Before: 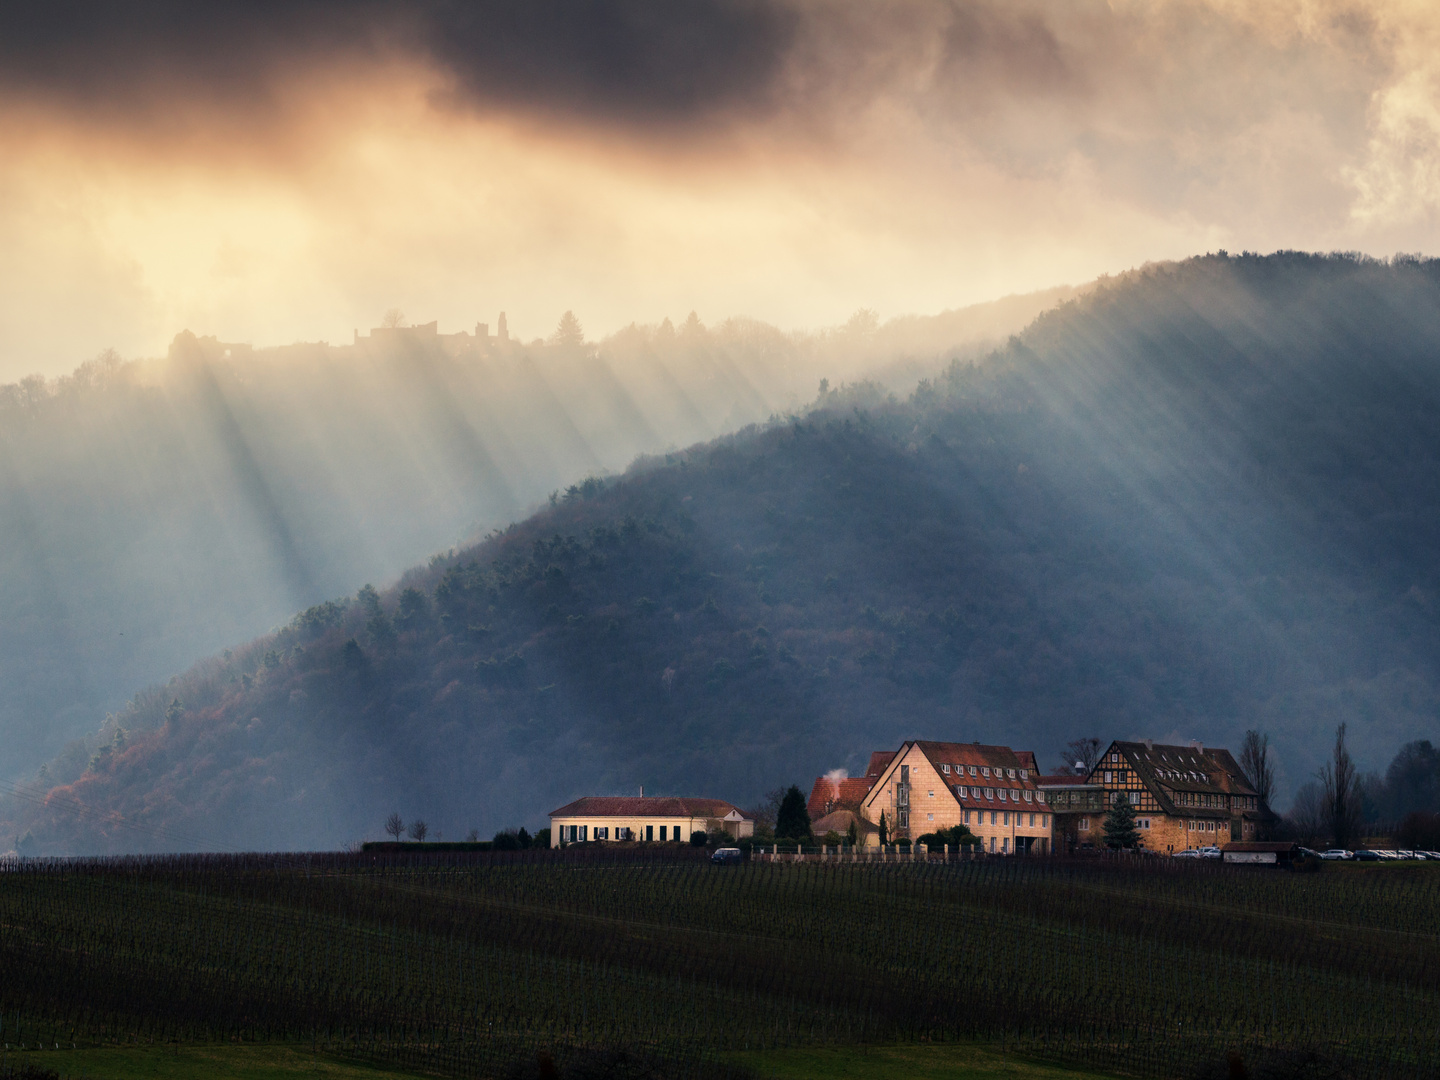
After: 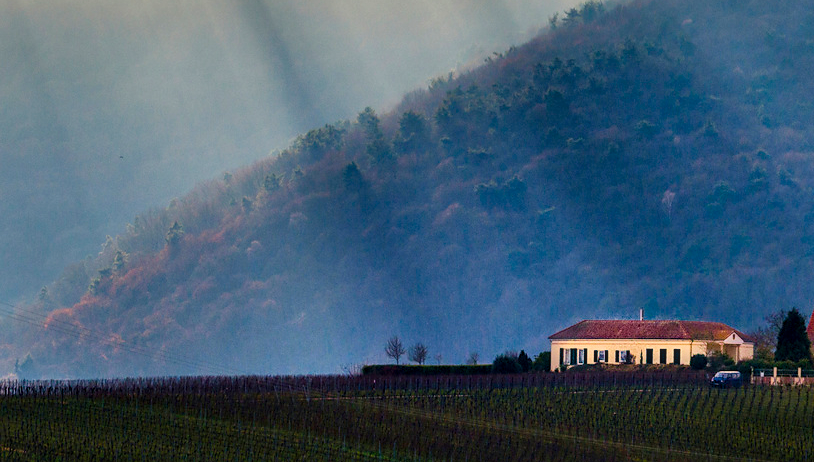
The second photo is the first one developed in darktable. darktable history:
crop: top 44.226%, right 43.446%, bottom 12.977%
shadows and highlights: soften with gaussian
exposure: compensate highlight preservation false
sharpen: radius 1.882, amount 0.393, threshold 1.604
local contrast: on, module defaults
color balance rgb: perceptual saturation grading › global saturation 20%, perceptual saturation grading › highlights -49.052%, perceptual saturation grading › shadows 24.607%, global vibrance 59.271%
